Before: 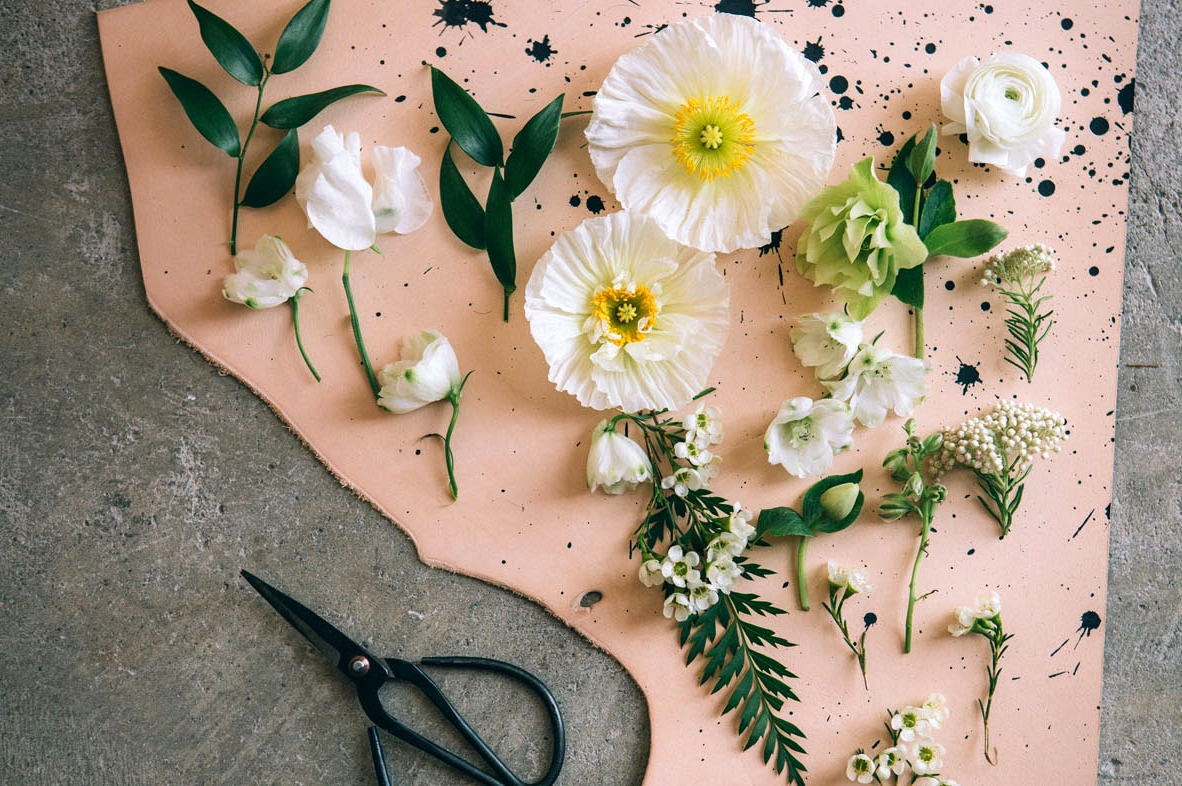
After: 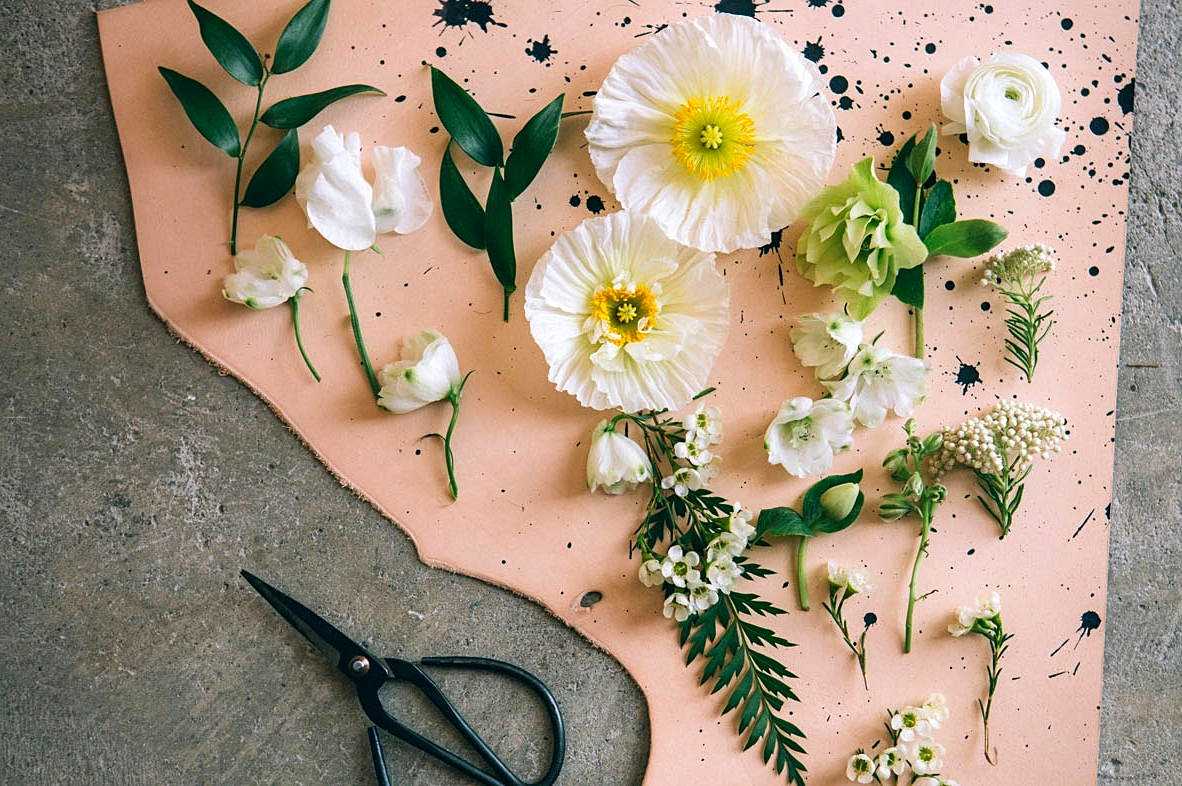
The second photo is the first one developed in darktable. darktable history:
contrast brightness saturation: saturation 0.128
sharpen: amount 0.216
exposure: exposure 0.014 EV, compensate highlight preservation false
